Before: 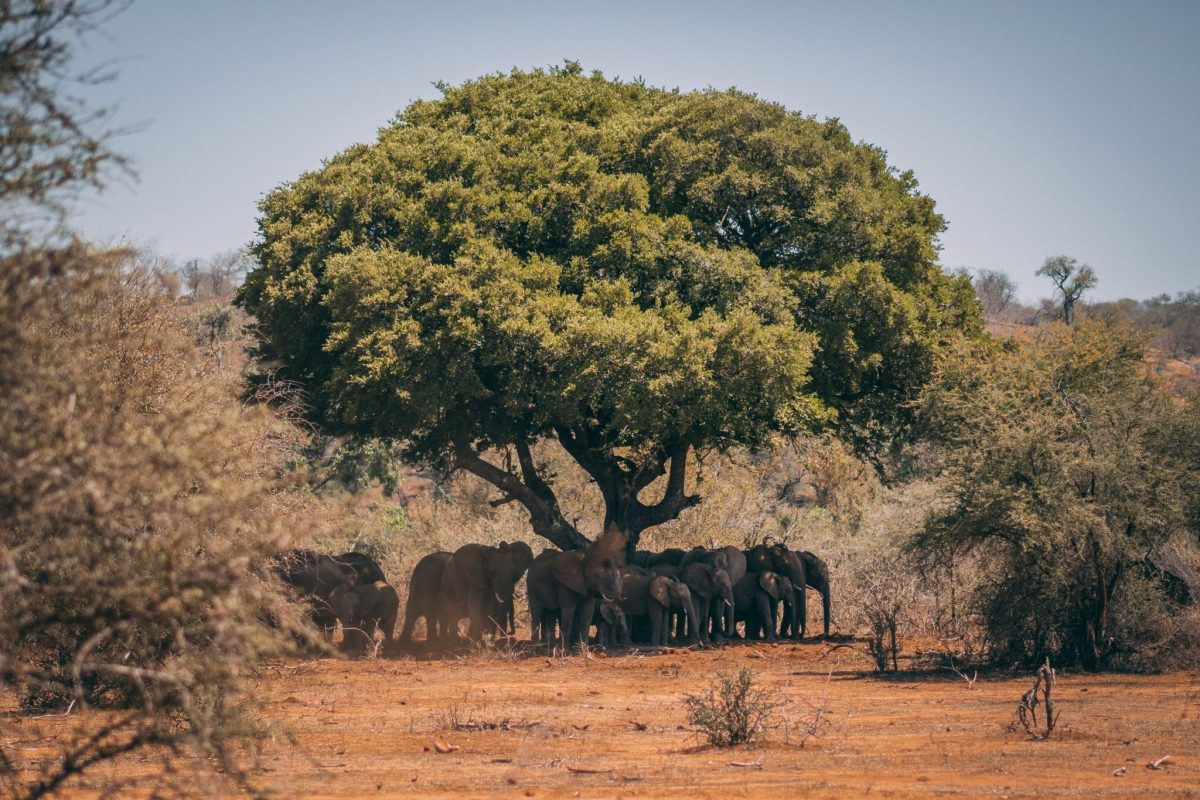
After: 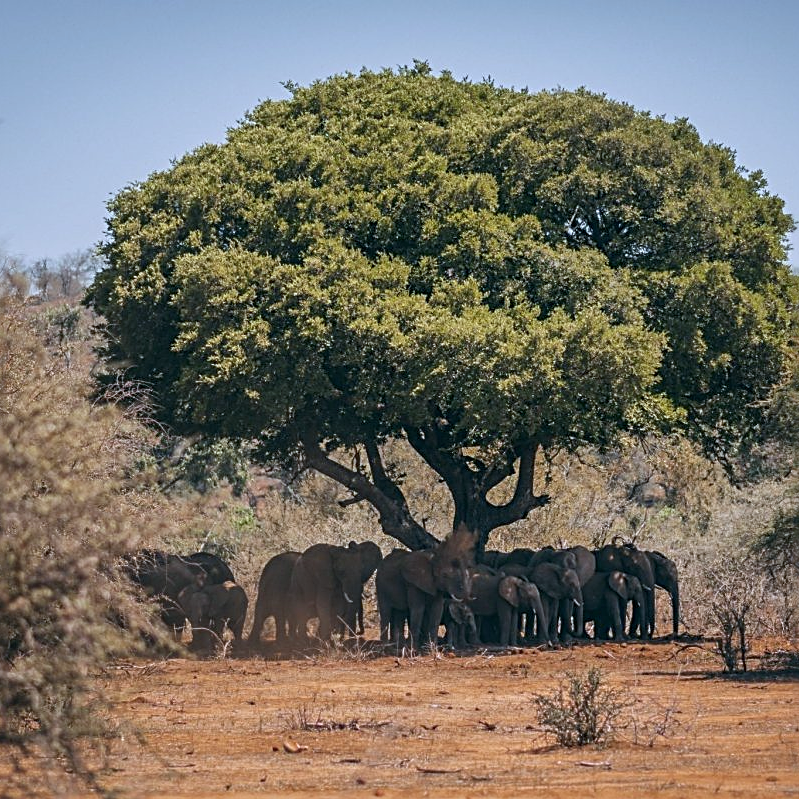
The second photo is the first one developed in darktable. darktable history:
exposure: exposure -0.021 EV, compensate highlight preservation false
white balance: red 0.924, blue 1.095
crop and rotate: left 12.648%, right 20.685%
sharpen: radius 2.531, amount 0.628
